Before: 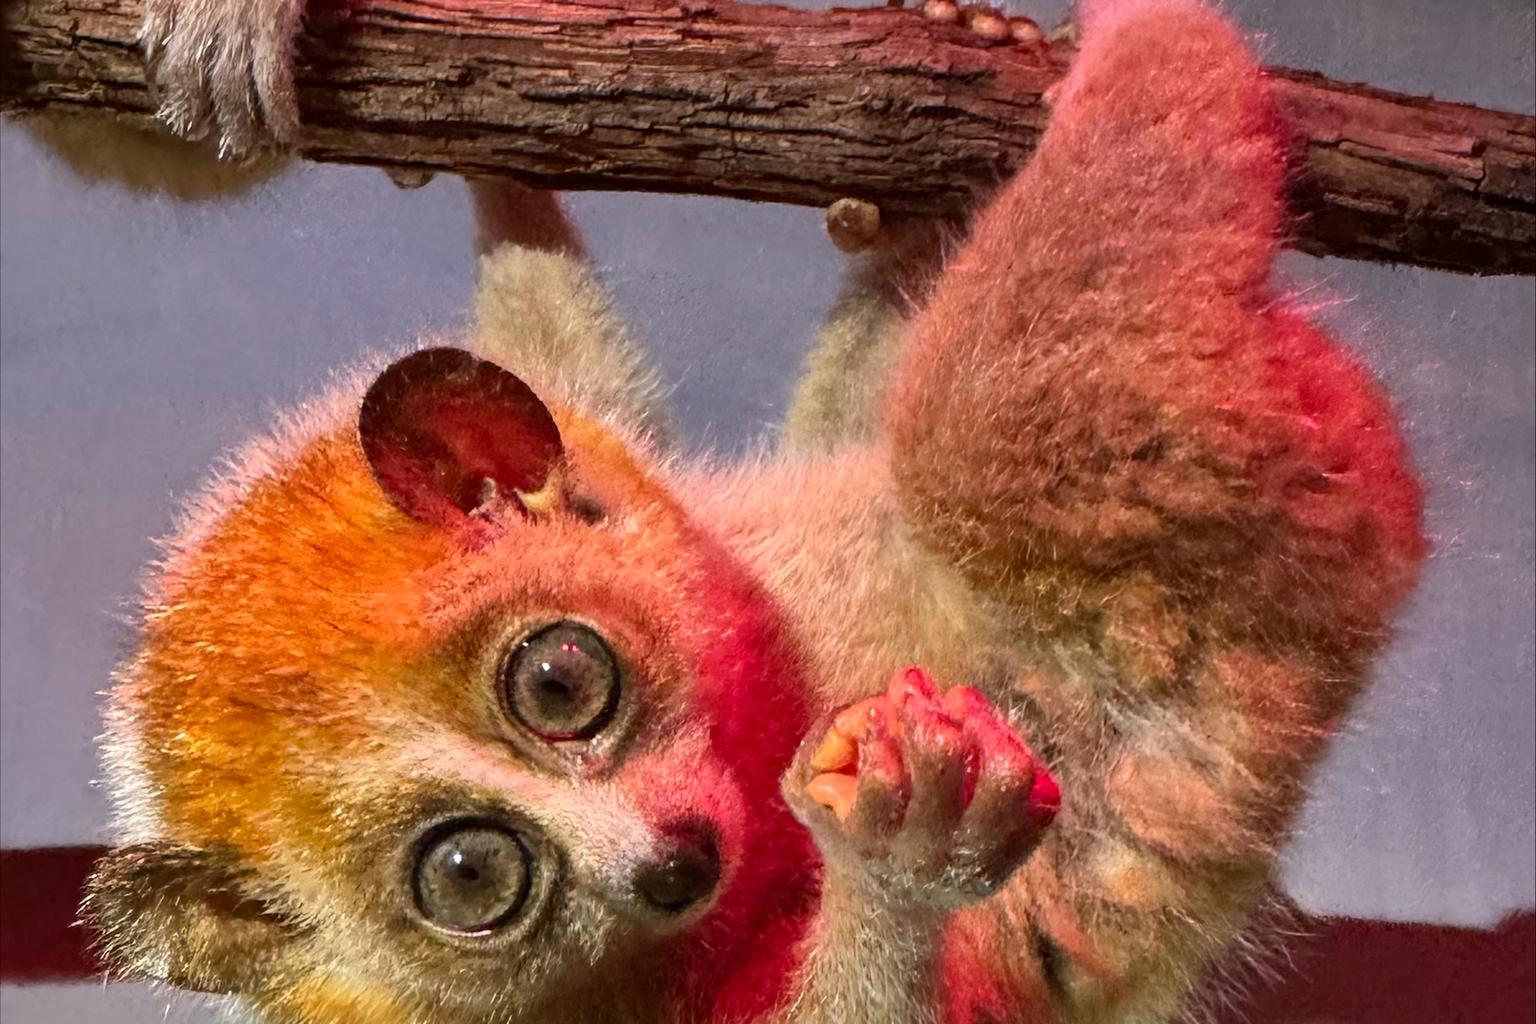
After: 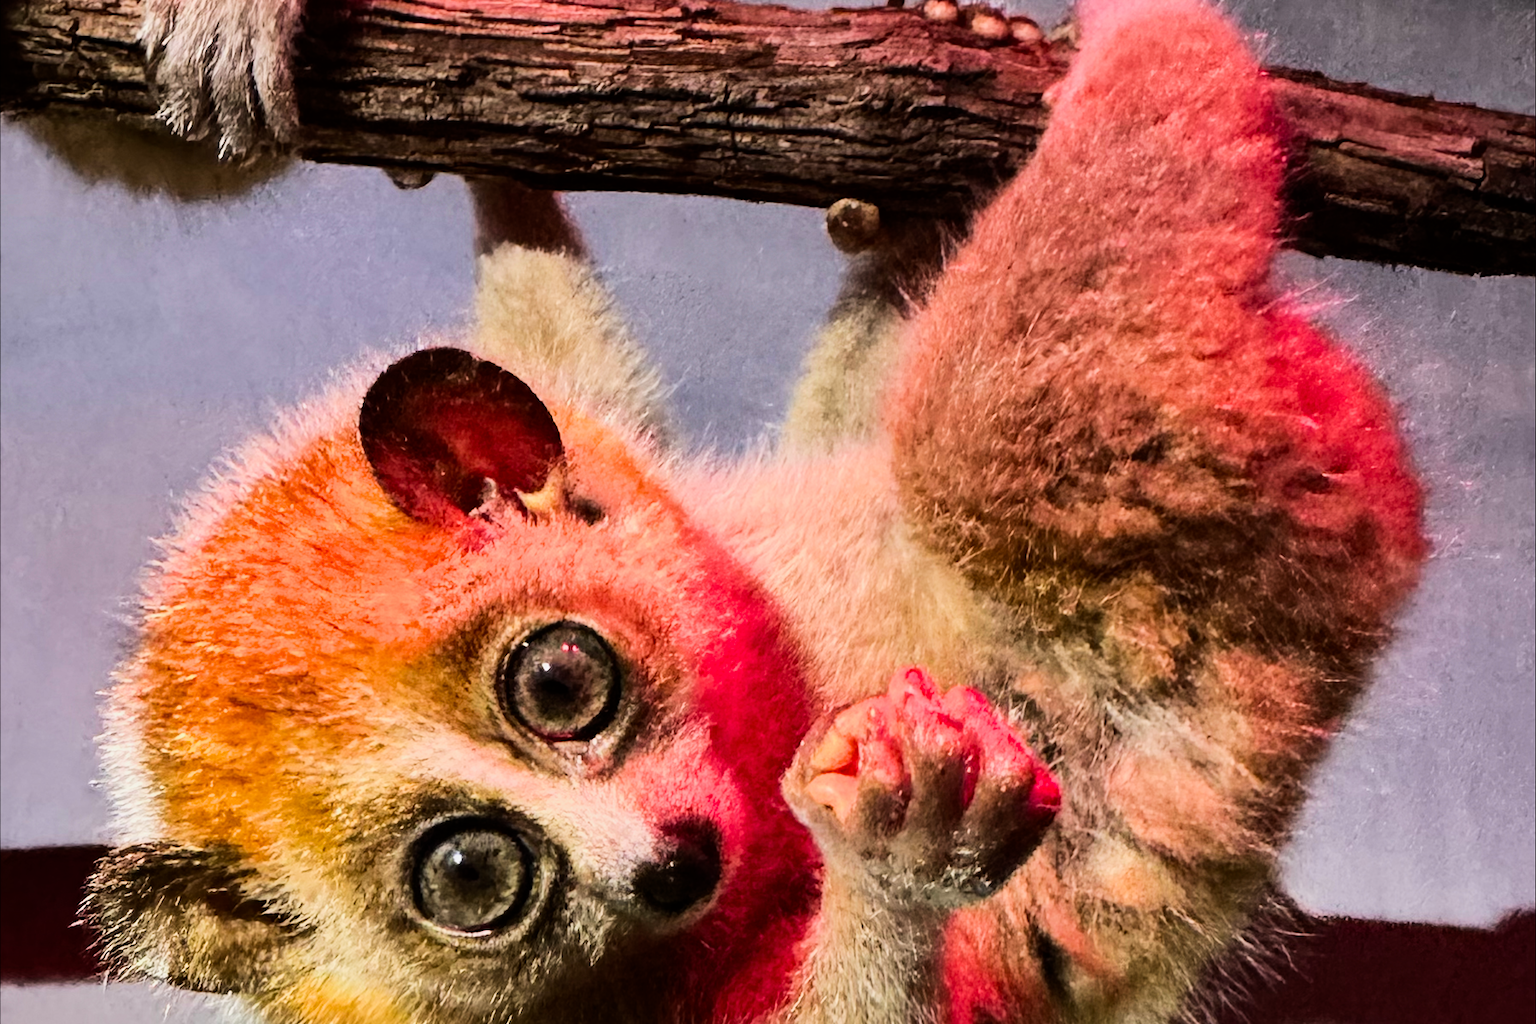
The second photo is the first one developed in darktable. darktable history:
filmic rgb: black relative exposure -7.5 EV, white relative exposure 5 EV, hardness 3.31, contrast 1.3, contrast in shadows safe
tone equalizer: -8 EV -0.75 EV, -7 EV -0.7 EV, -6 EV -0.6 EV, -5 EV -0.4 EV, -3 EV 0.4 EV, -2 EV 0.6 EV, -1 EV 0.7 EV, +0 EV 0.75 EV, edges refinement/feathering 500, mask exposure compensation -1.57 EV, preserve details no
contrast brightness saturation: saturation 0.1
